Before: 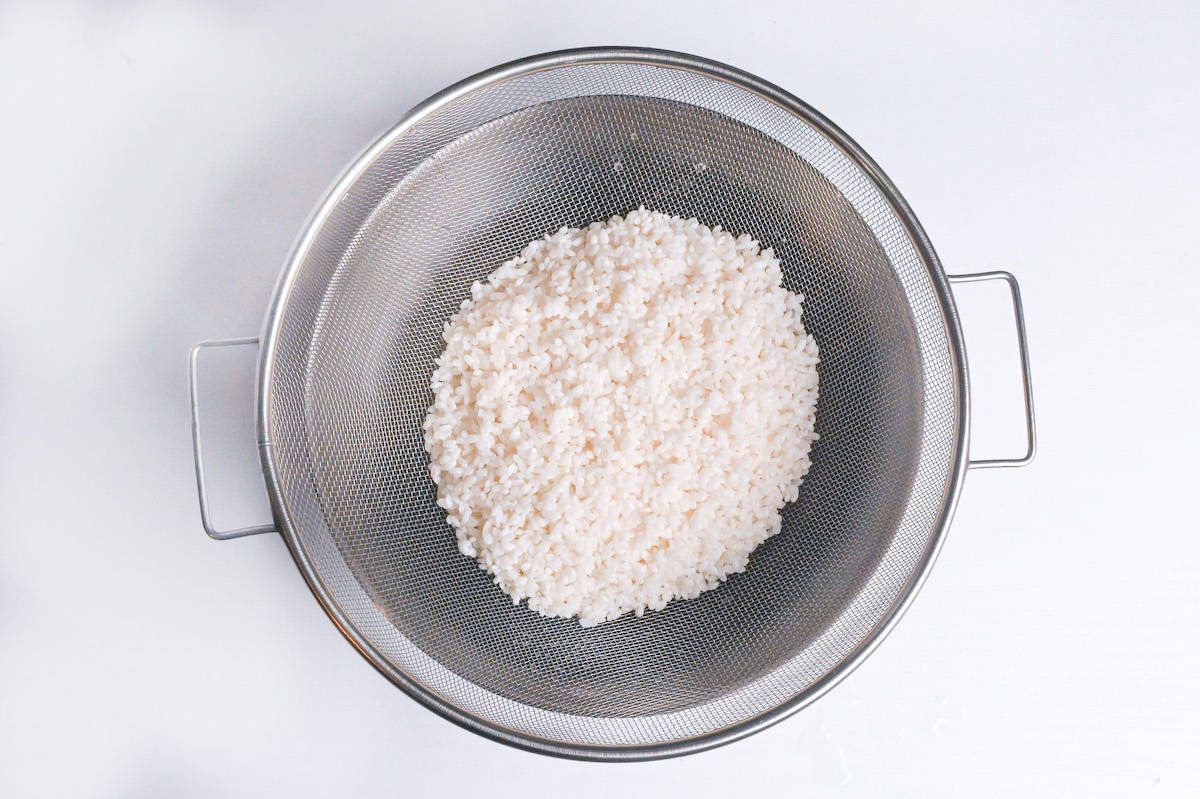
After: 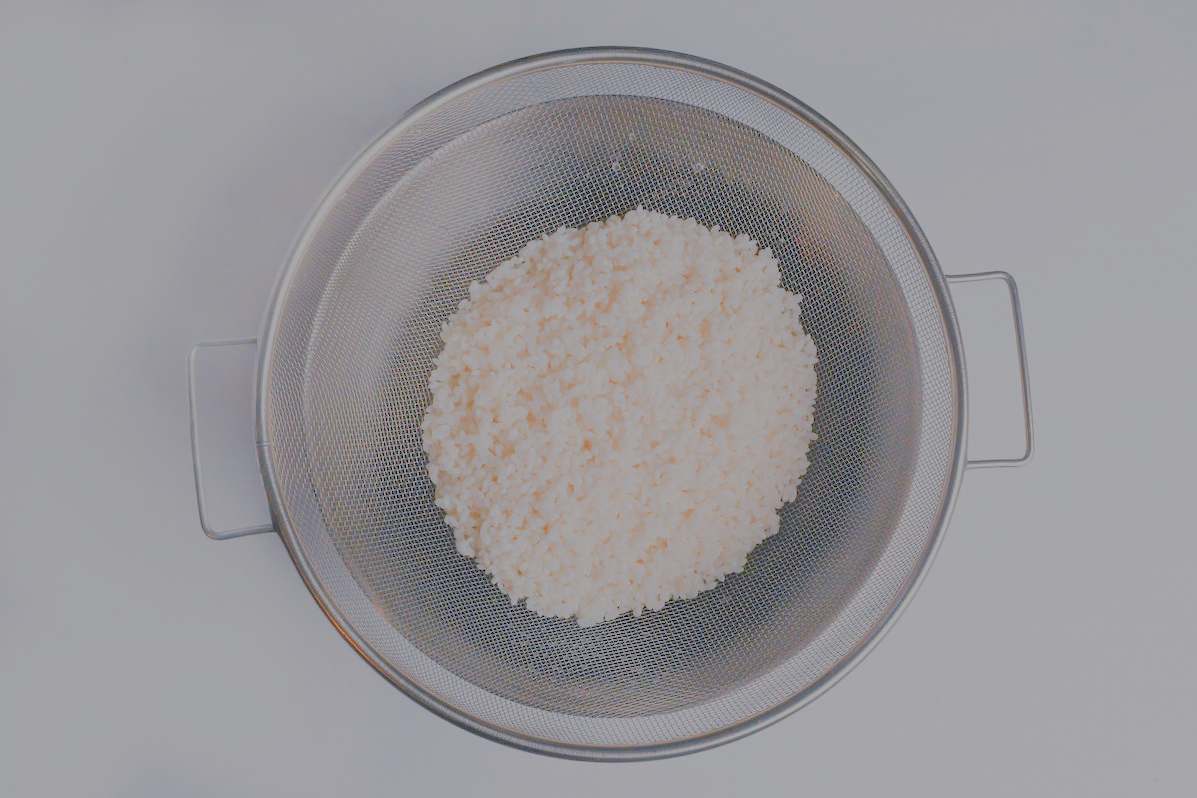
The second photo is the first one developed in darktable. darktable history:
crop and rotate: left 0.181%, bottom 0.013%
filmic rgb: black relative exposure -15.93 EV, white relative exposure 8 EV, threshold 3 EV, hardness 4.2, latitude 49.37%, contrast 0.504, color science v5 (2021), contrast in shadows safe, contrast in highlights safe, enable highlight reconstruction true
